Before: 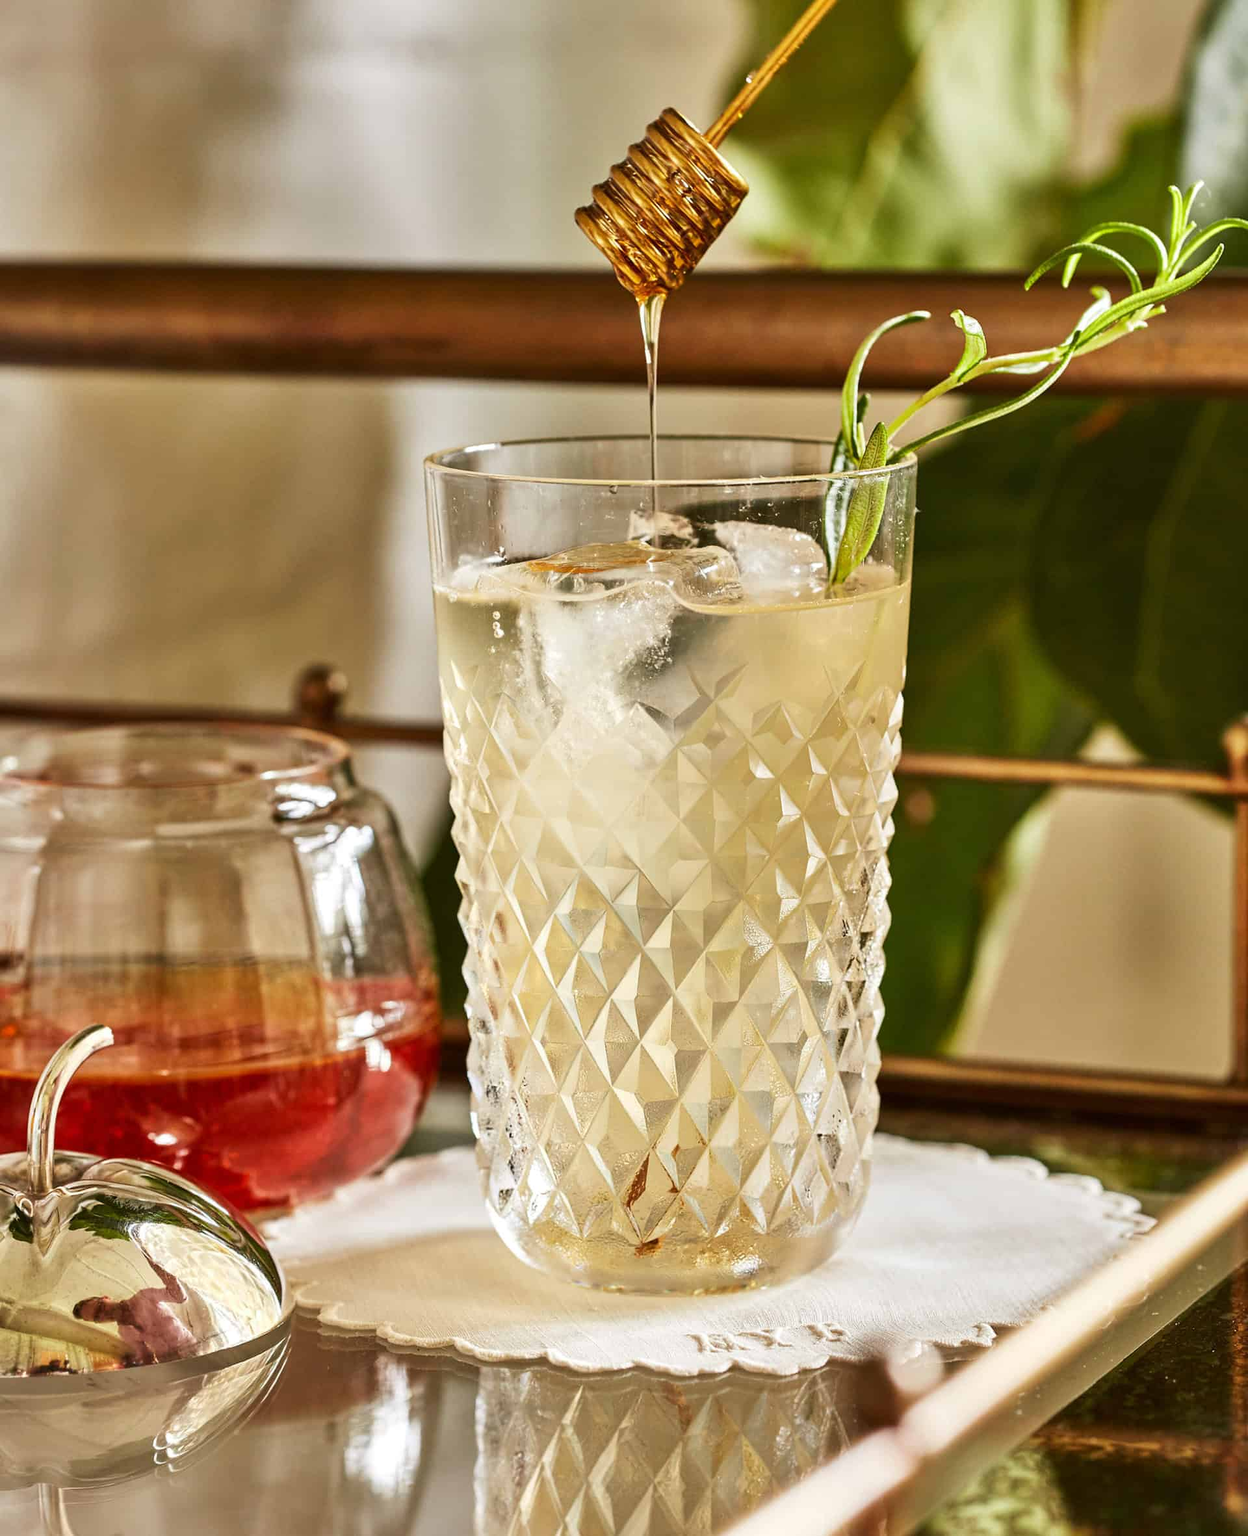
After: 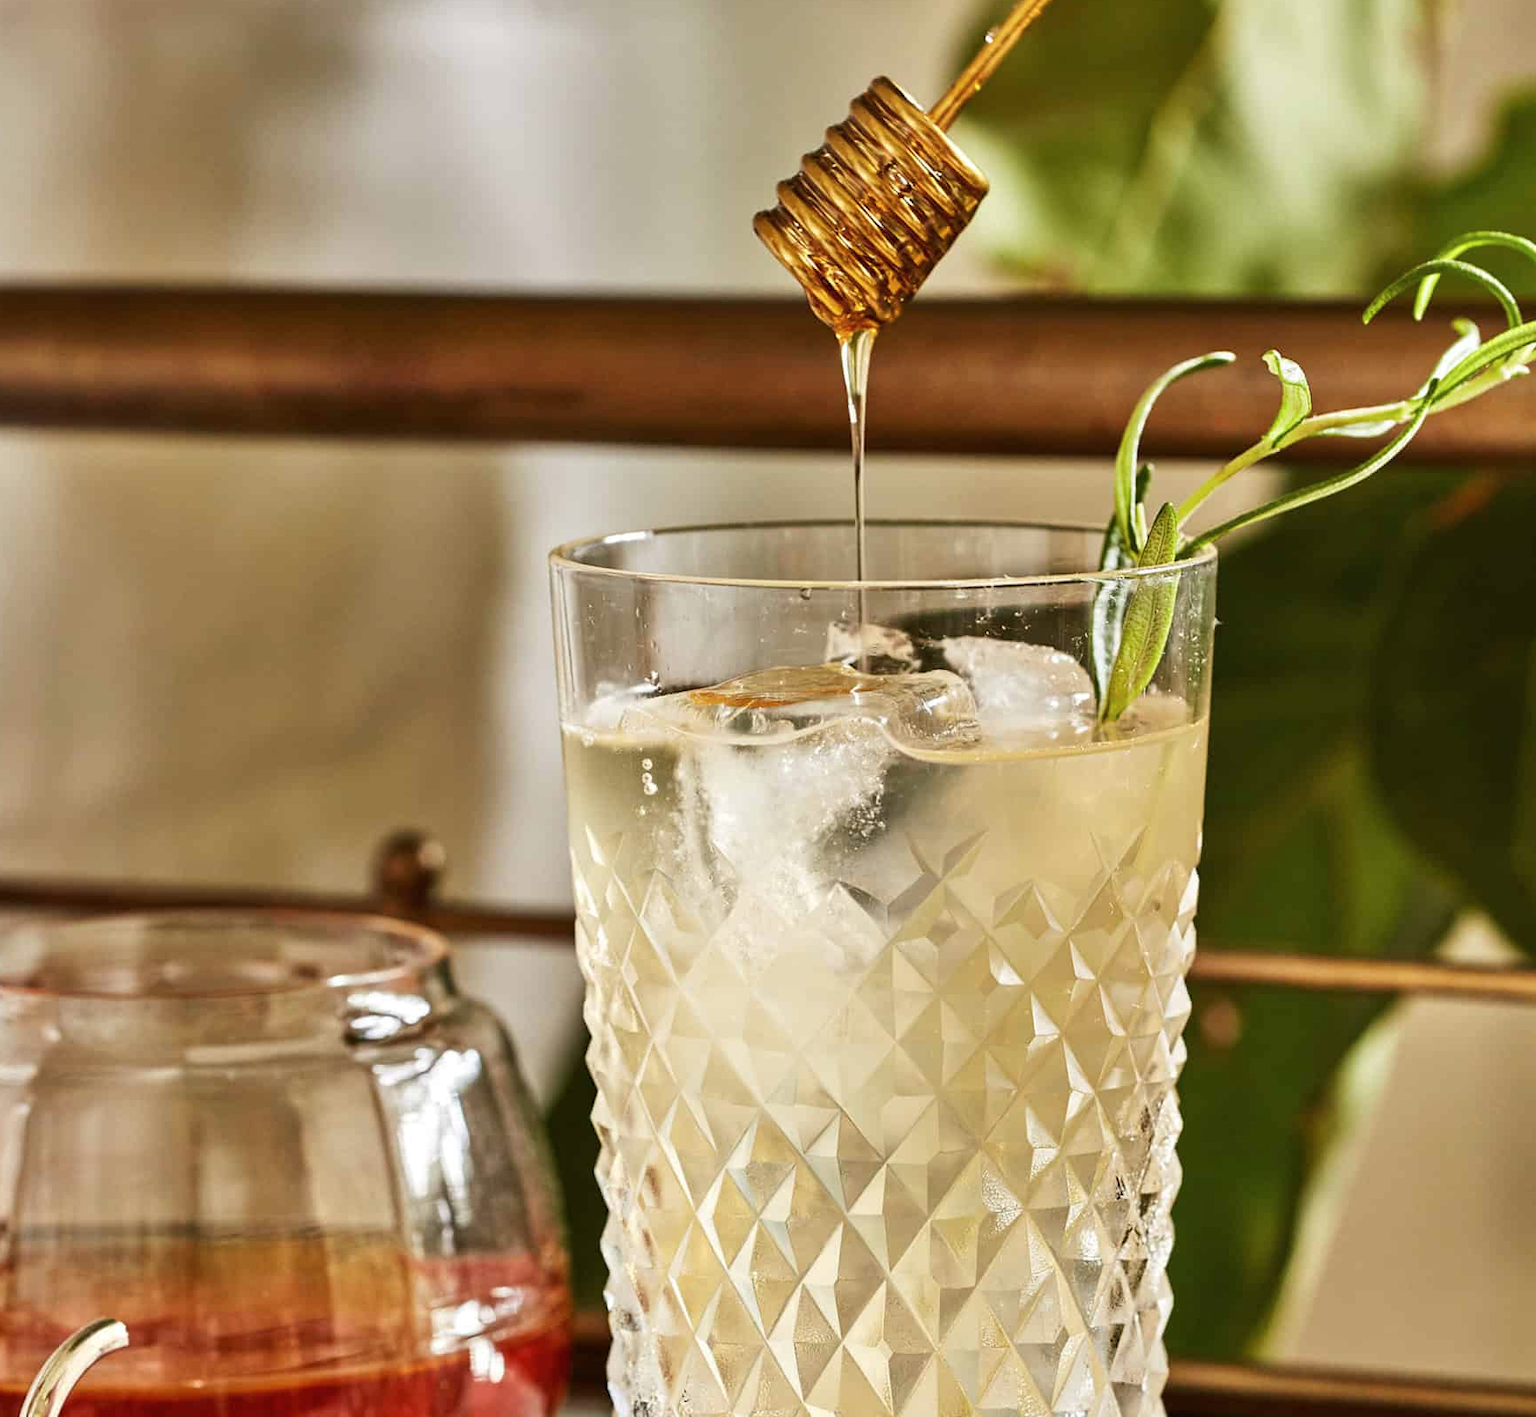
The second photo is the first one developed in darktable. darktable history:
crop: left 1.55%, top 3.382%, right 7.569%, bottom 28.454%
contrast brightness saturation: saturation -0.048
